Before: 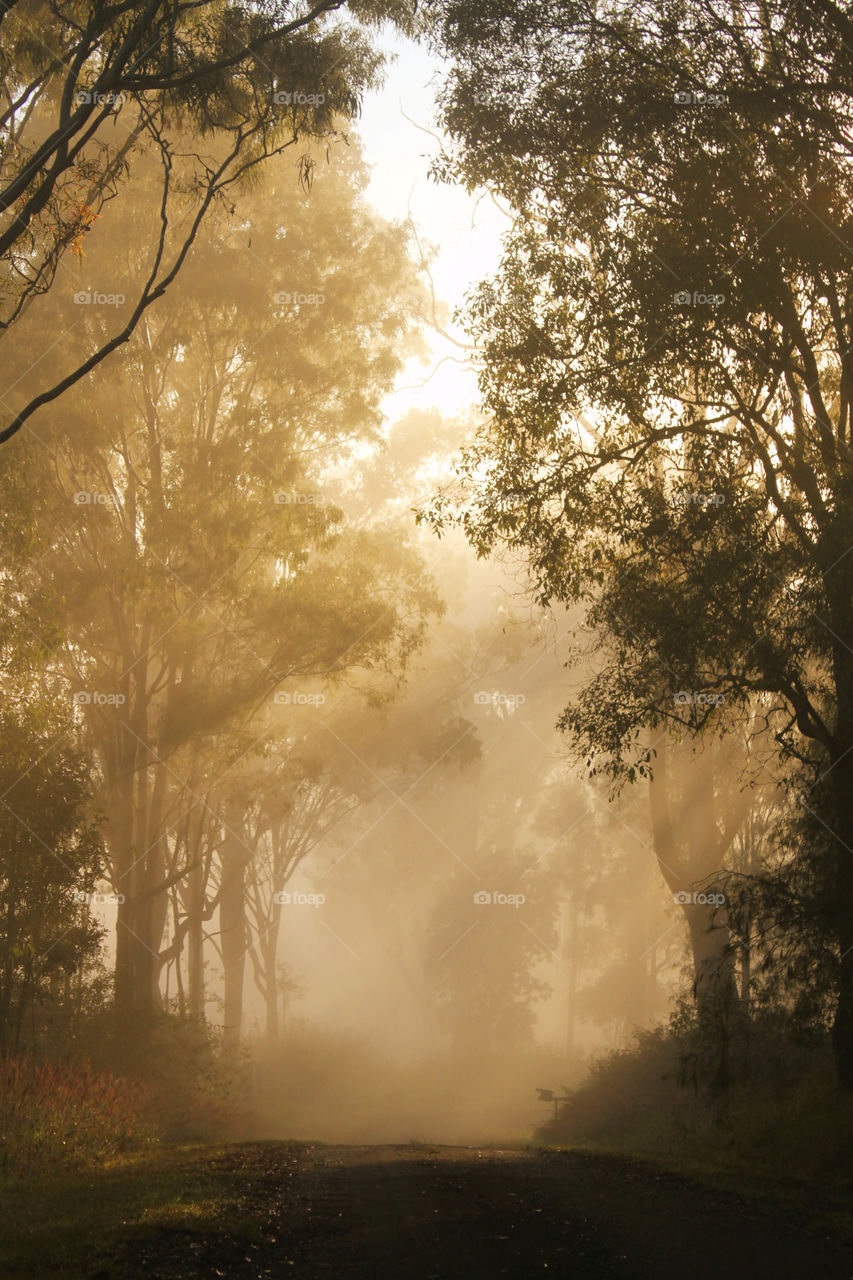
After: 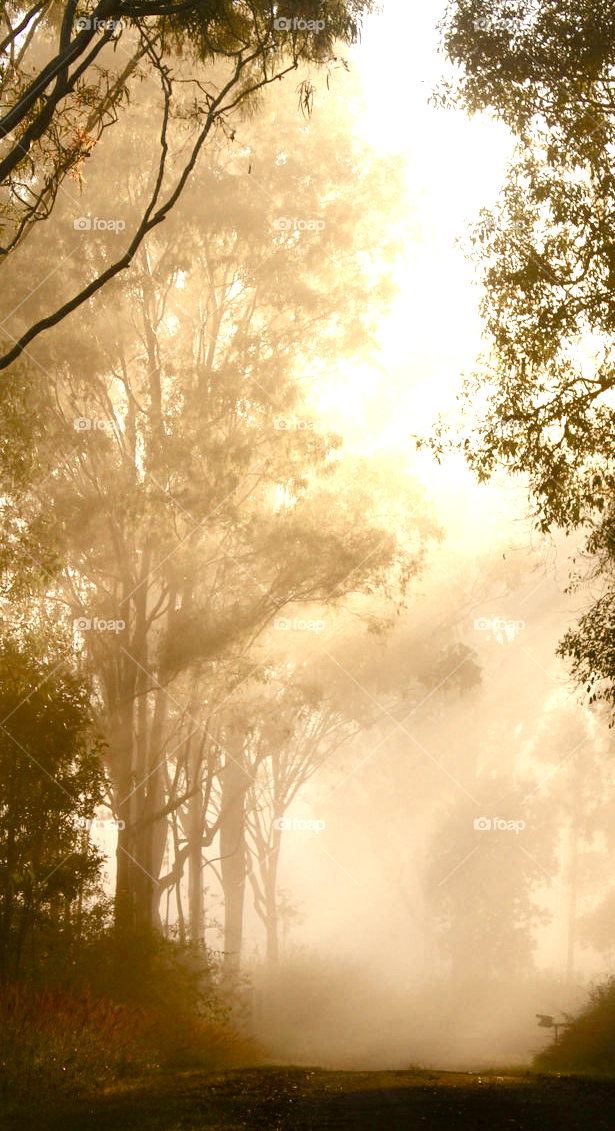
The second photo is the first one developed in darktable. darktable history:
crop: top 5.788%, right 27.877%, bottom 5.794%
color balance rgb: perceptual saturation grading › global saturation 20%, perceptual saturation grading › highlights -50.309%, perceptual saturation grading › shadows 30.864%, saturation formula JzAzBz (2021)
tone equalizer: -8 EV -0.759 EV, -7 EV -0.689 EV, -6 EV -0.577 EV, -5 EV -0.418 EV, -3 EV 0.386 EV, -2 EV 0.6 EV, -1 EV 0.677 EV, +0 EV 0.73 EV, mask exposure compensation -0.488 EV
